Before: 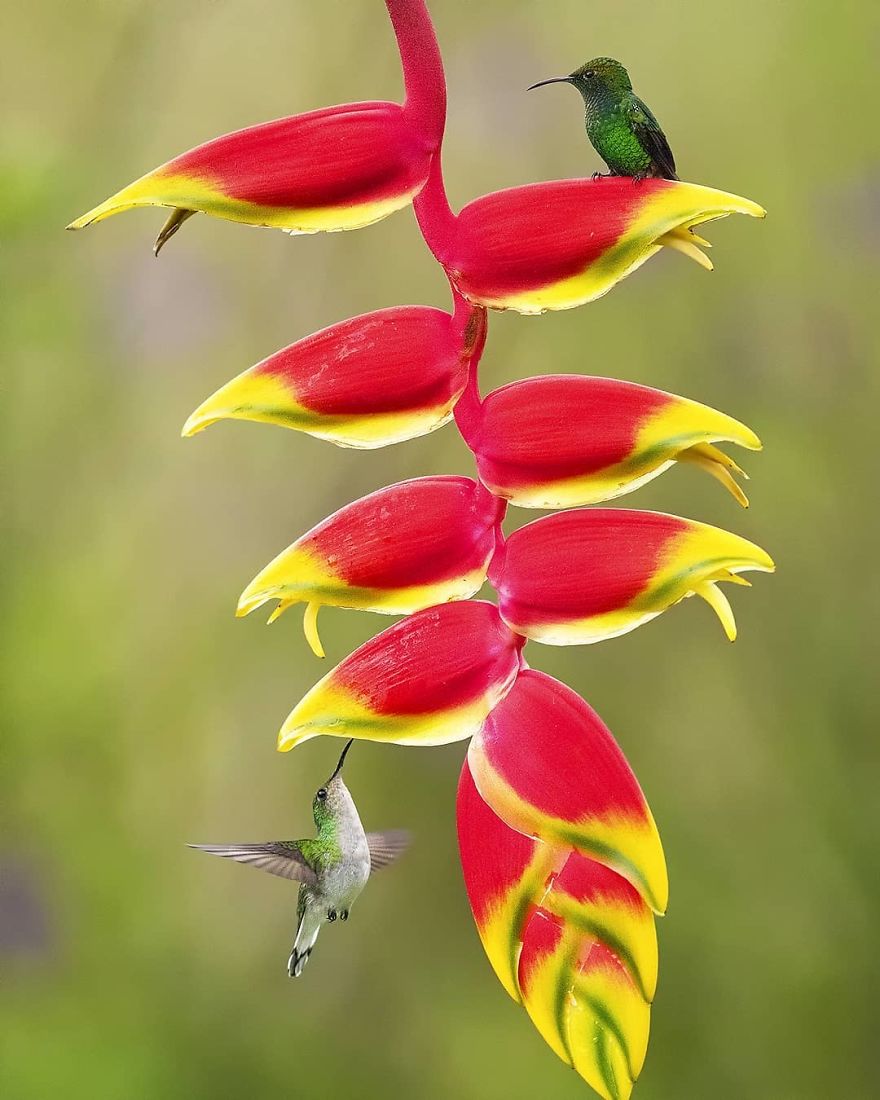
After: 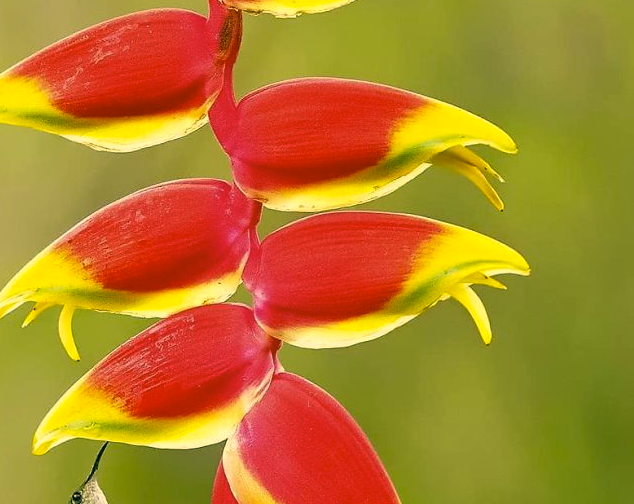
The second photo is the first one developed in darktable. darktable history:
color correction: highlights a* 5.3, highlights b* 24.26, shadows a* -15.58, shadows b* 4.02
crop and rotate: left 27.938%, top 27.046%, bottom 27.046%
